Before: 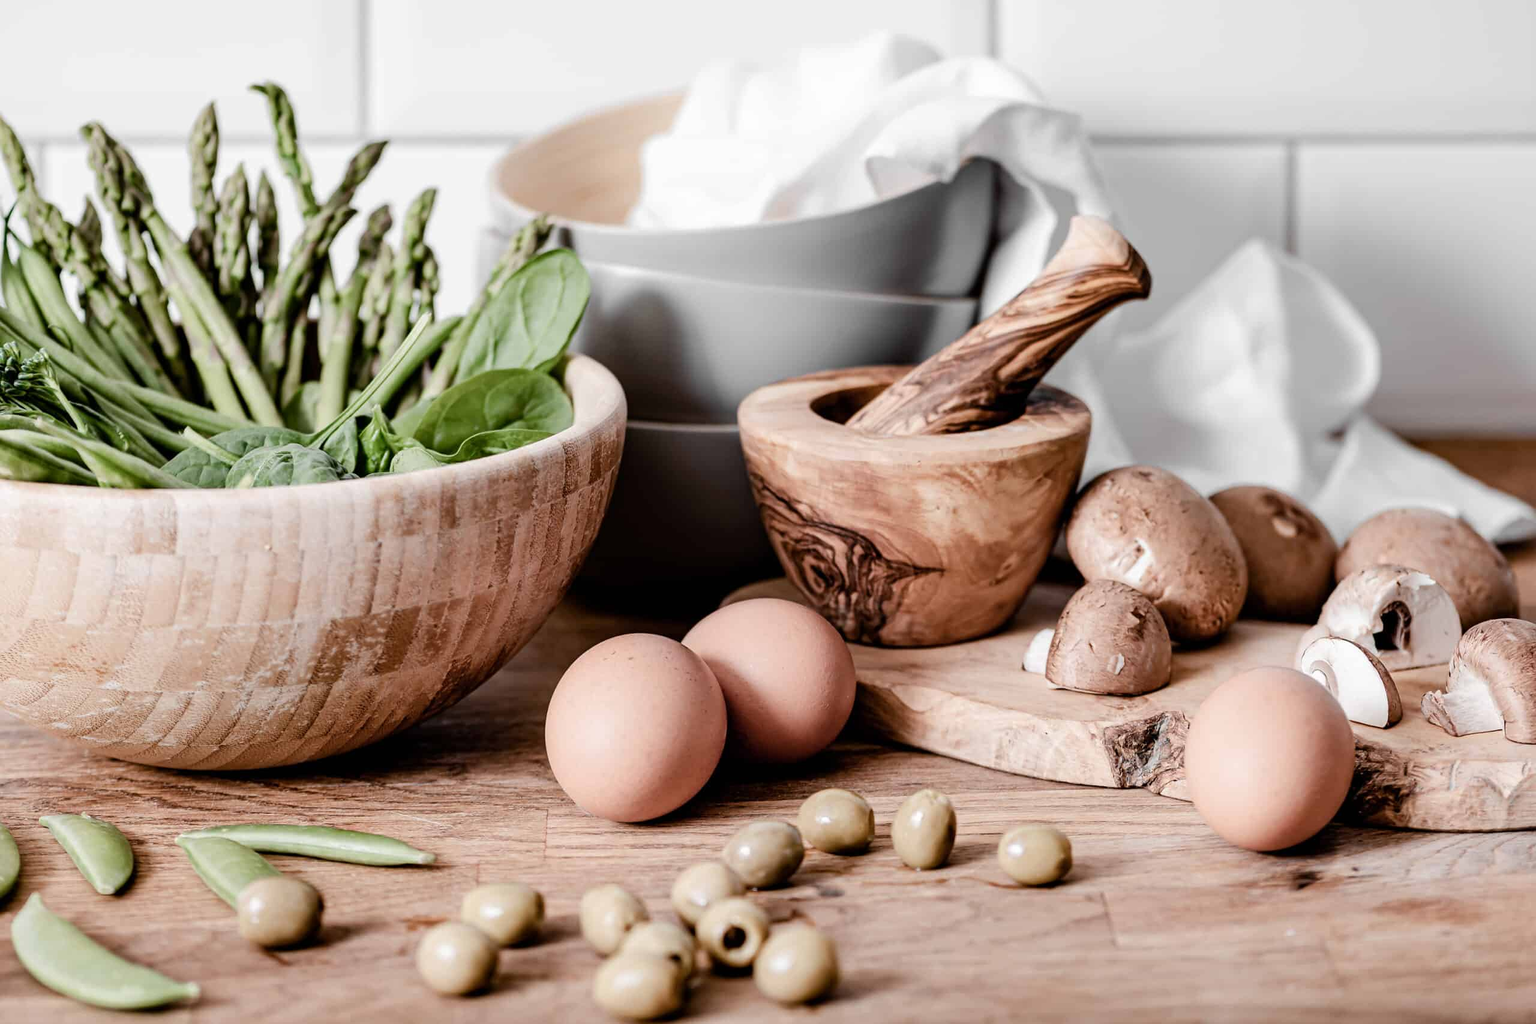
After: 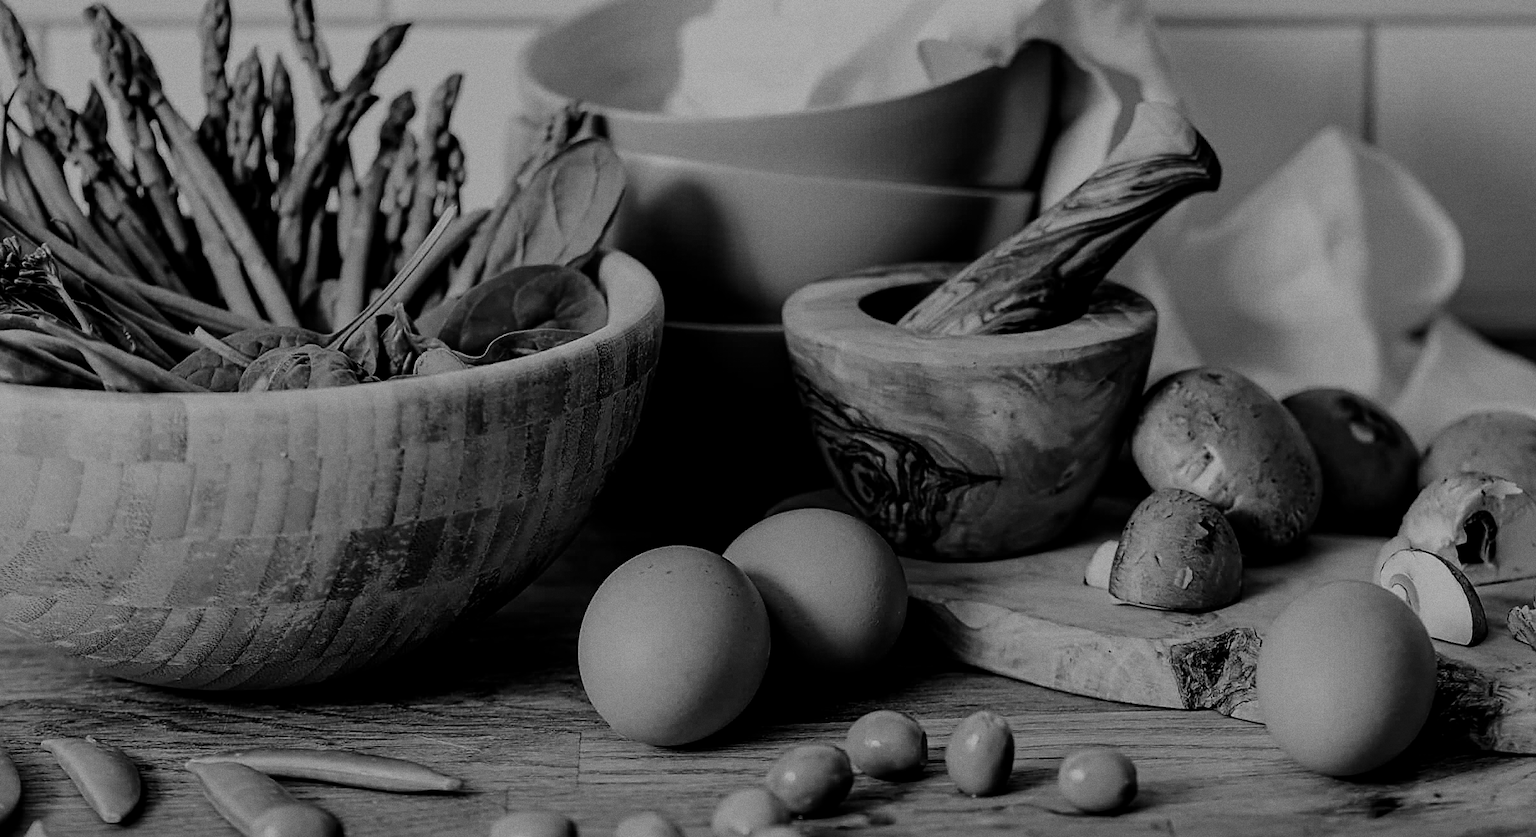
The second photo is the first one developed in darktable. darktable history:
crop and rotate: angle 0.03°, top 11.643%, right 5.651%, bottom 11.189%
grain: on, module defaults
filmic rgb: black relative exposure -7.32 EV, white relative exposure 5.09 EV, hardness 3.2
tone equalizer: on, module defaults
sharpen: on, module defaults
exposure: black level correction 0, exposure 0.5 EV, compensate exposure bias true, compensate highlight preservation false
contrast brightness saturation: contrast 0.02, brightness -1, saturation -1
